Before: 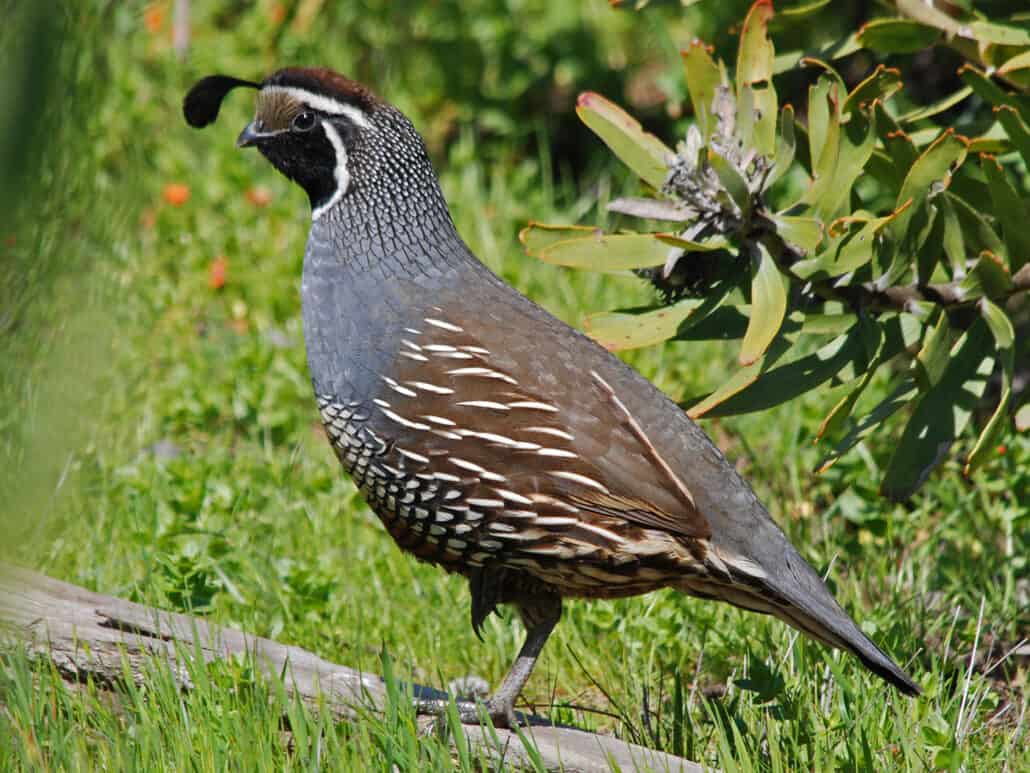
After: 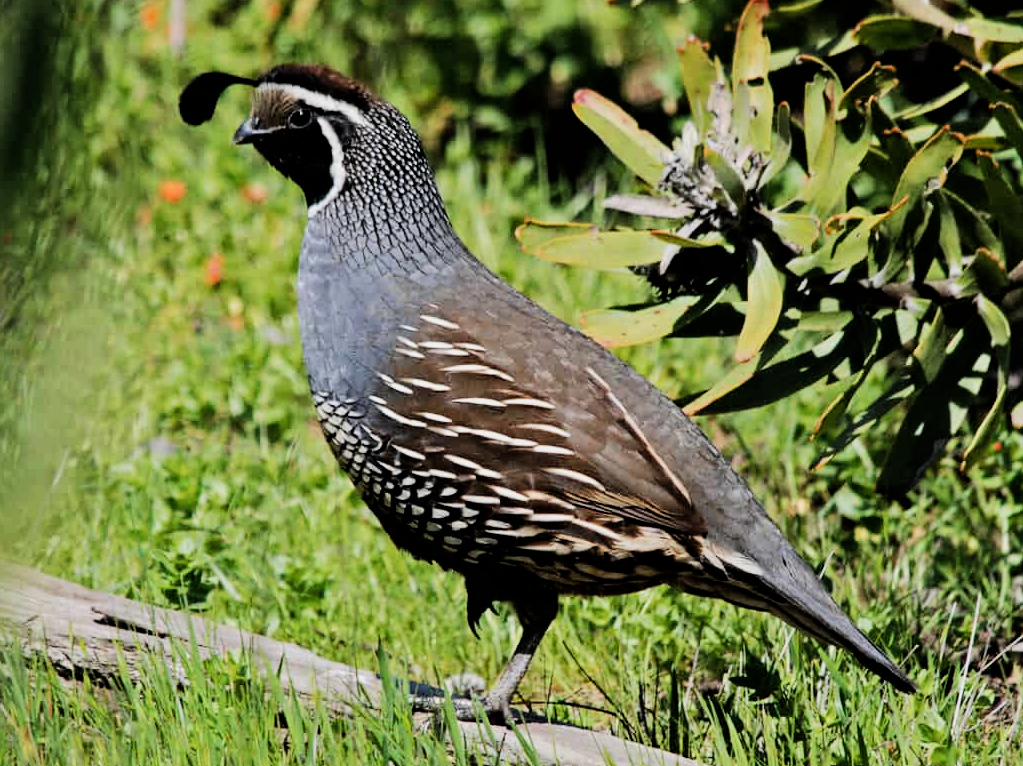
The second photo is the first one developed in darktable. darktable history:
filmic rgb: black relative exposure -5 EV, hardness 2.88, contrast 1.3
crop: left 0.434%, top 0.485%, right 0.244%, bottom 0.386%
tone equalizer: -8 EV -0.417 EV, -7 EV -0.389 EV, -6 EV -0.333 EV, -5 EV -0.222 EV, -3 EV 0.222 EV, -2 EV 0.333 EV, -1 EV 0.389 EV, +0 EV 0.417 EV, edges refinement/feathering 500, mask exposure compensation -1.57 EV, preserve details no
